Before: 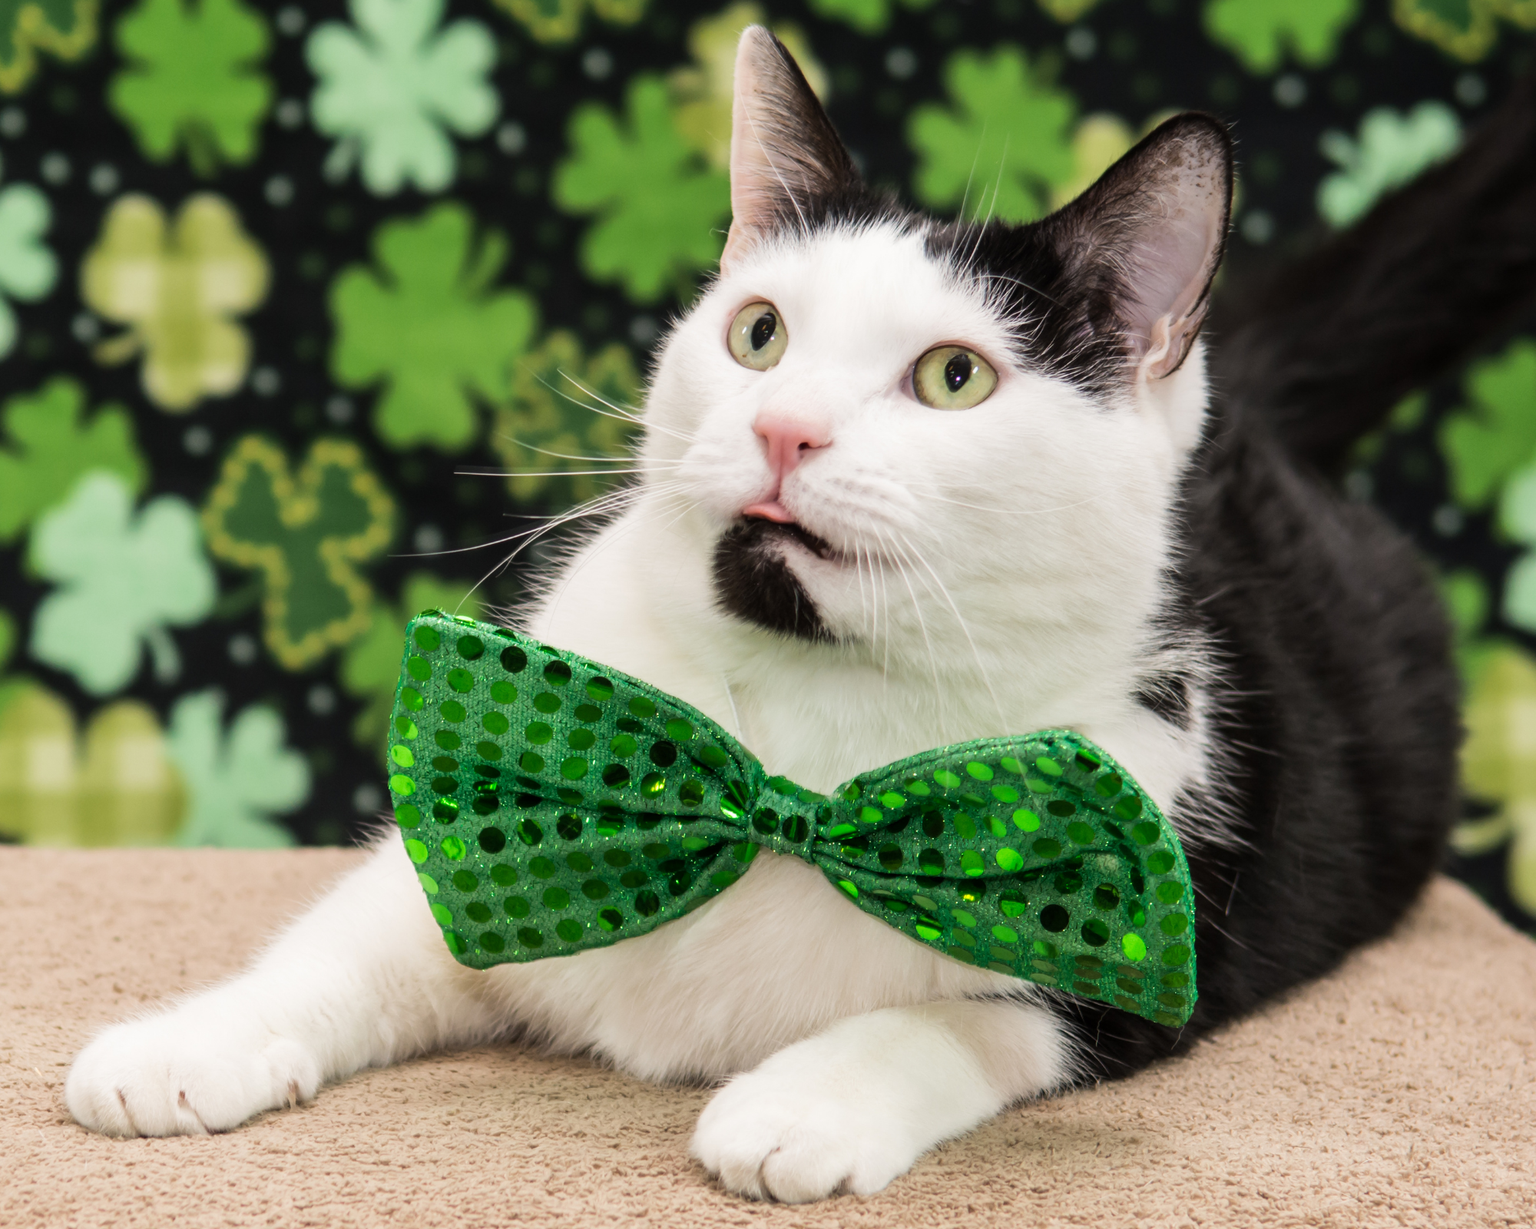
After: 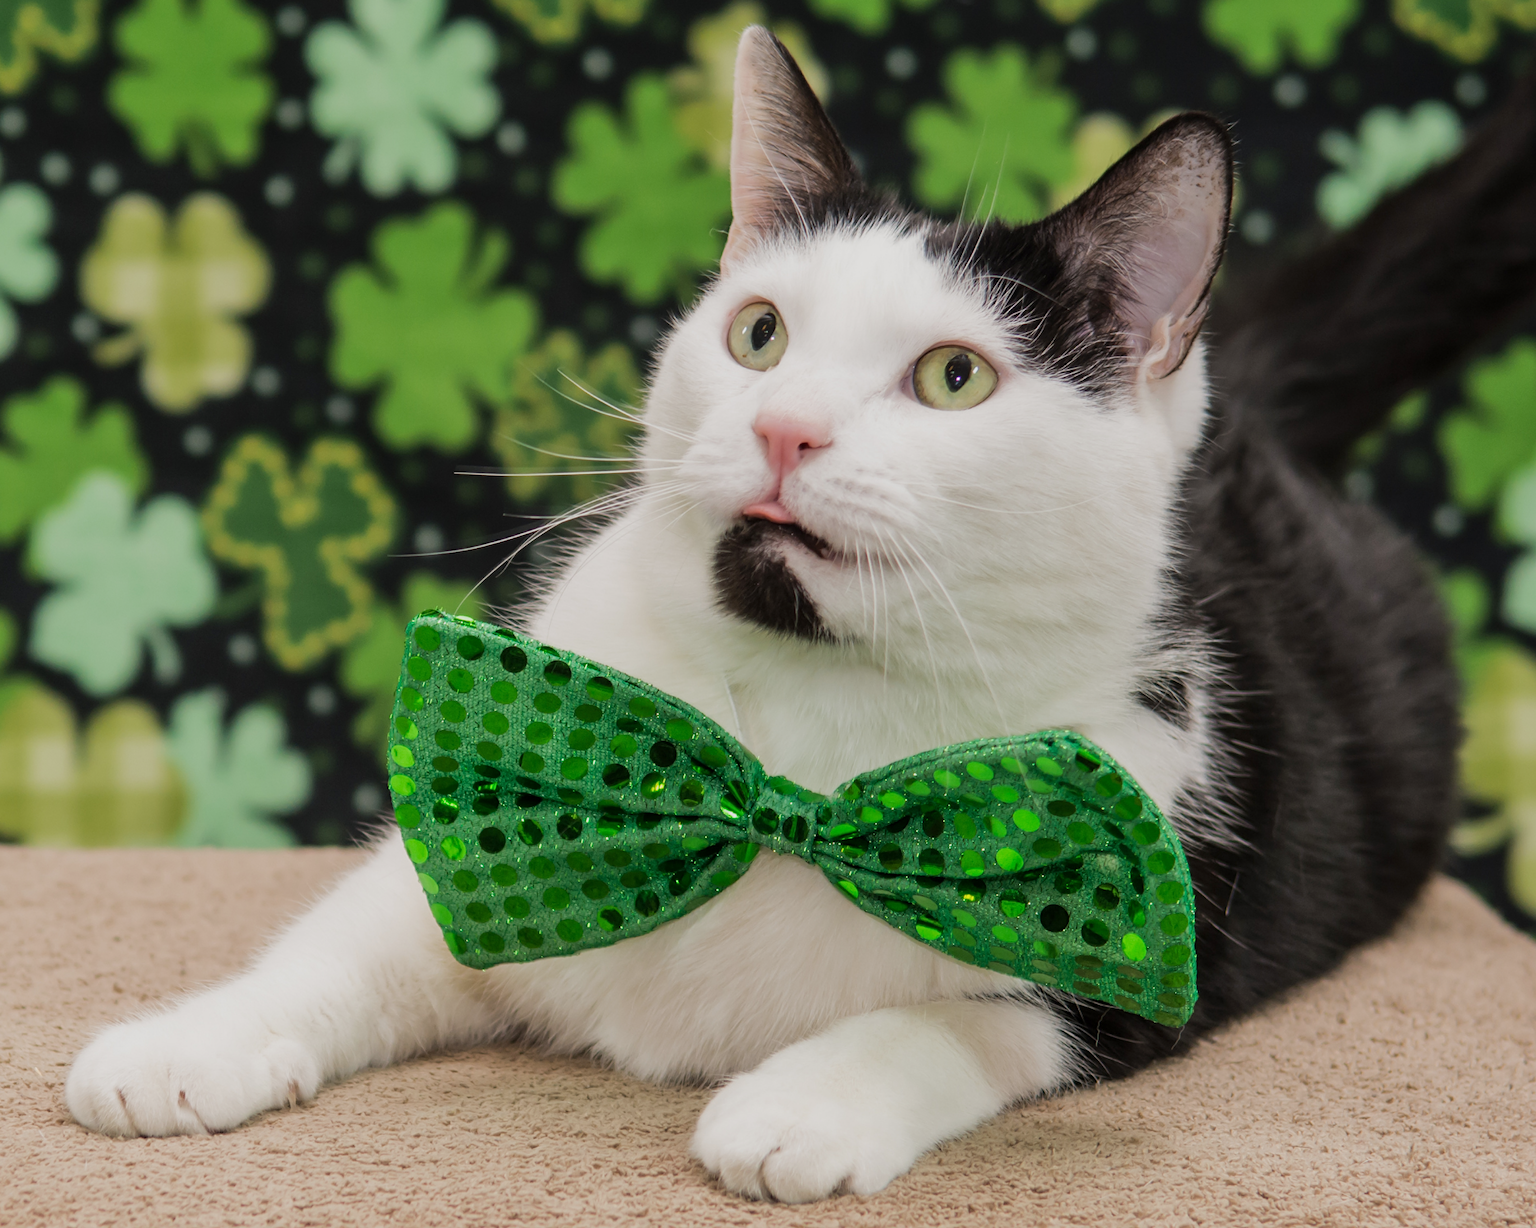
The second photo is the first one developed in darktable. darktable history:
sharpen: amount 0.2
tone equalizer: -8 EV 0.25 EV, -7 EV 0.417 EV, -6 EV 0.417 EV, -5 EV 0.25 EV, -3 EV -0.25 EV, -2 EV -0.417 EV, -1 EV -0.417 EV, +0 EV -0.25 EV, edges refinement/feathering 500, mask exposure compensation -1.57 EV, preserve details guided filter
